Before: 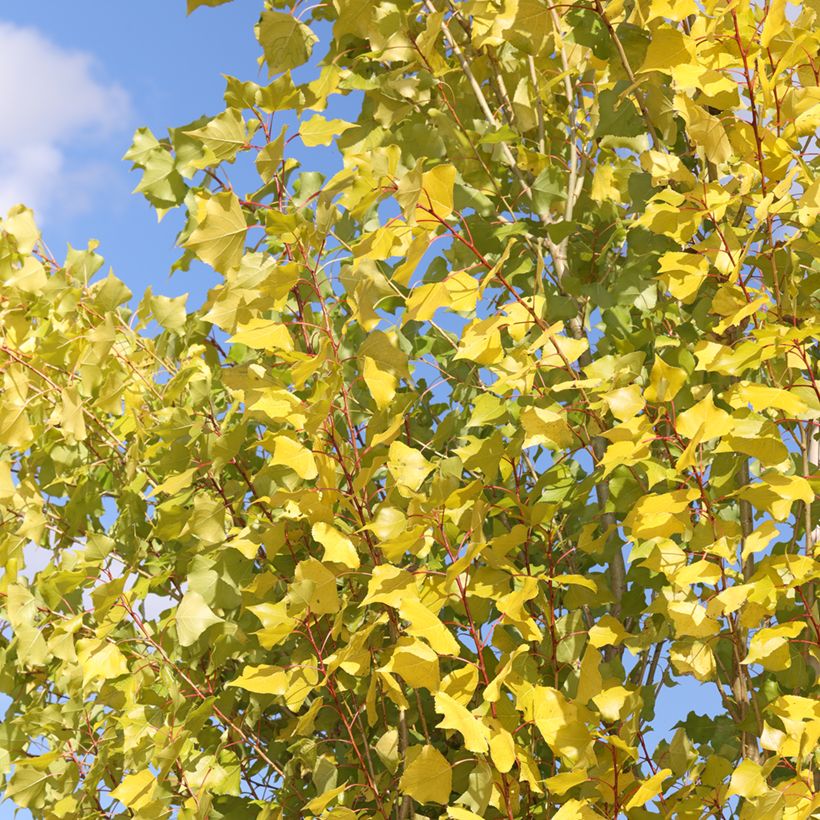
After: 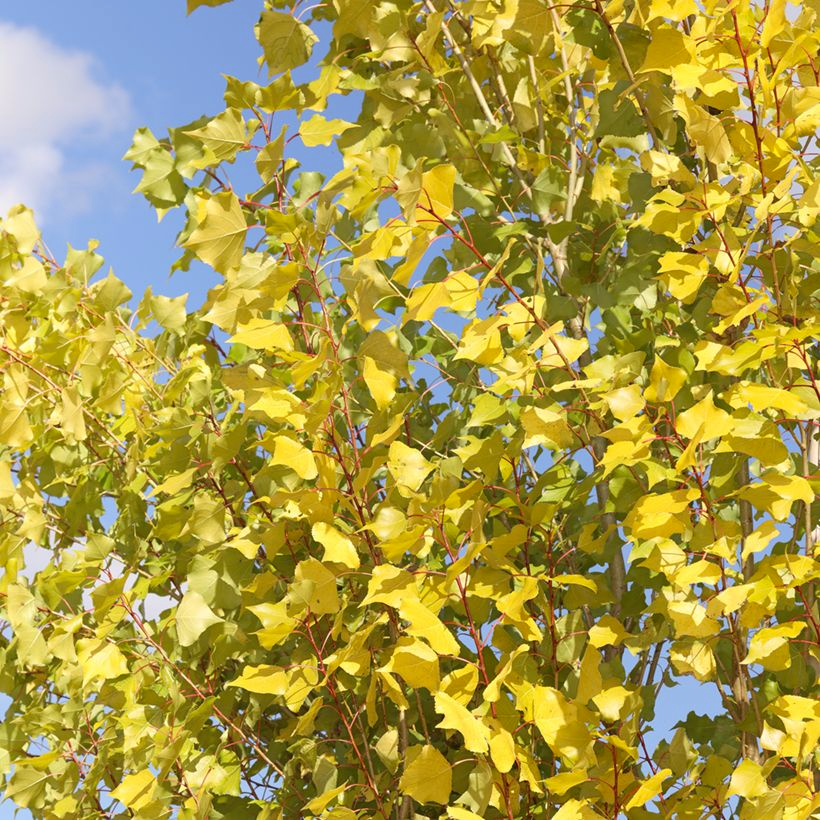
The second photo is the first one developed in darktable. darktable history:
color correction: highlights a* -0.978, highlights b* 4.53, shadows a* 3.64
